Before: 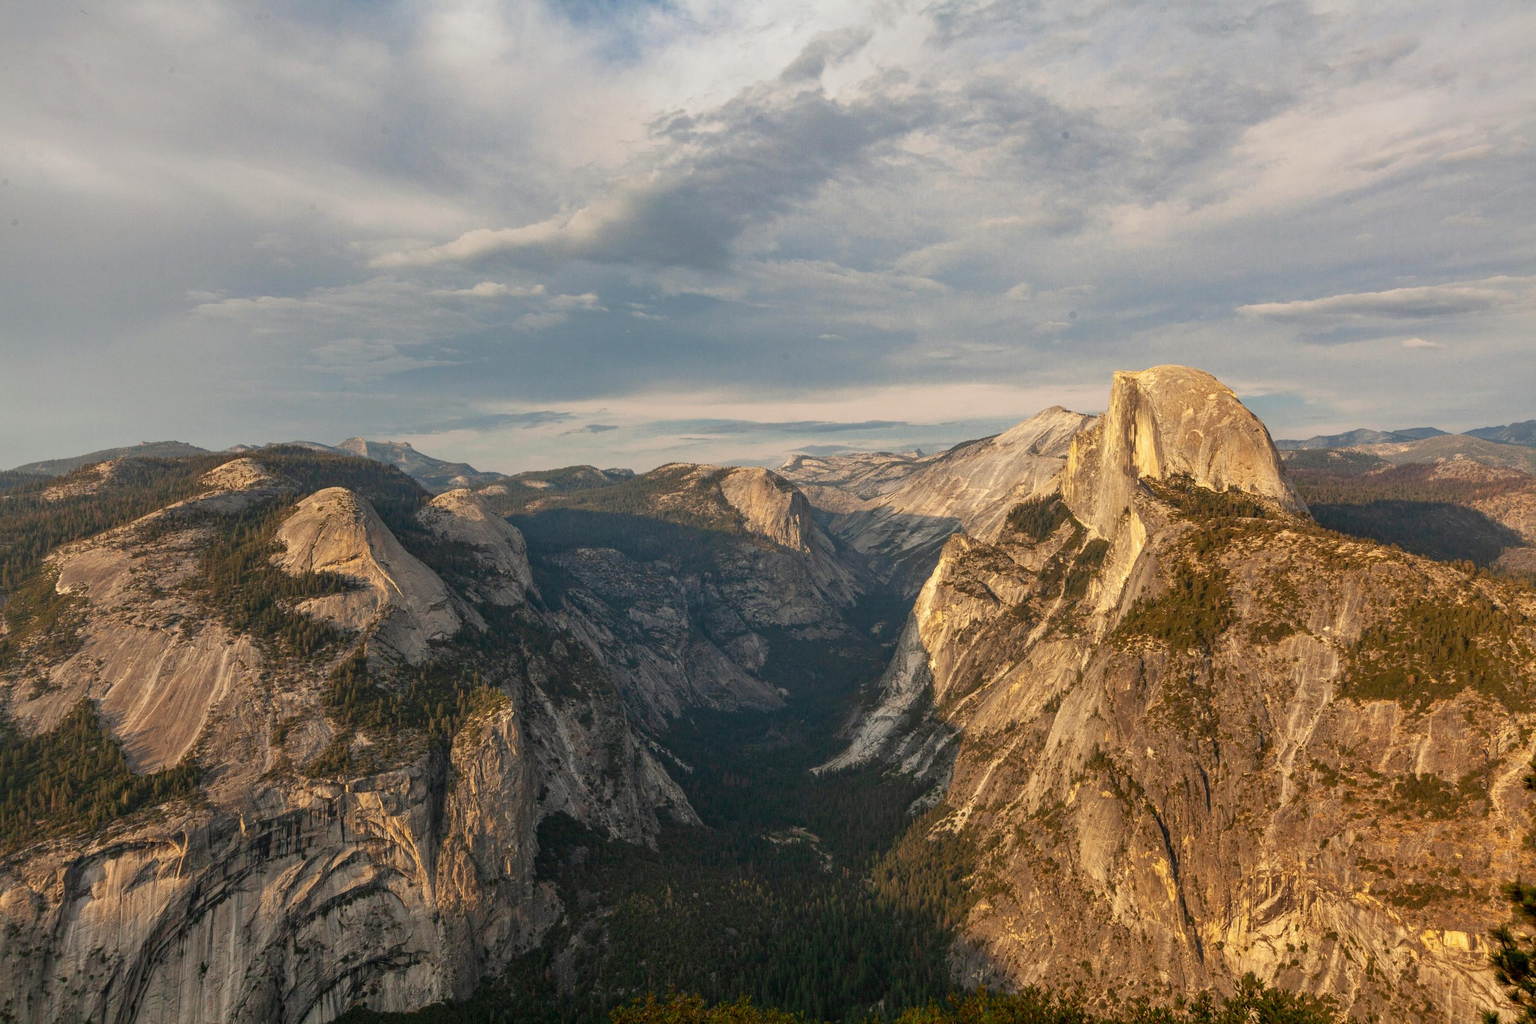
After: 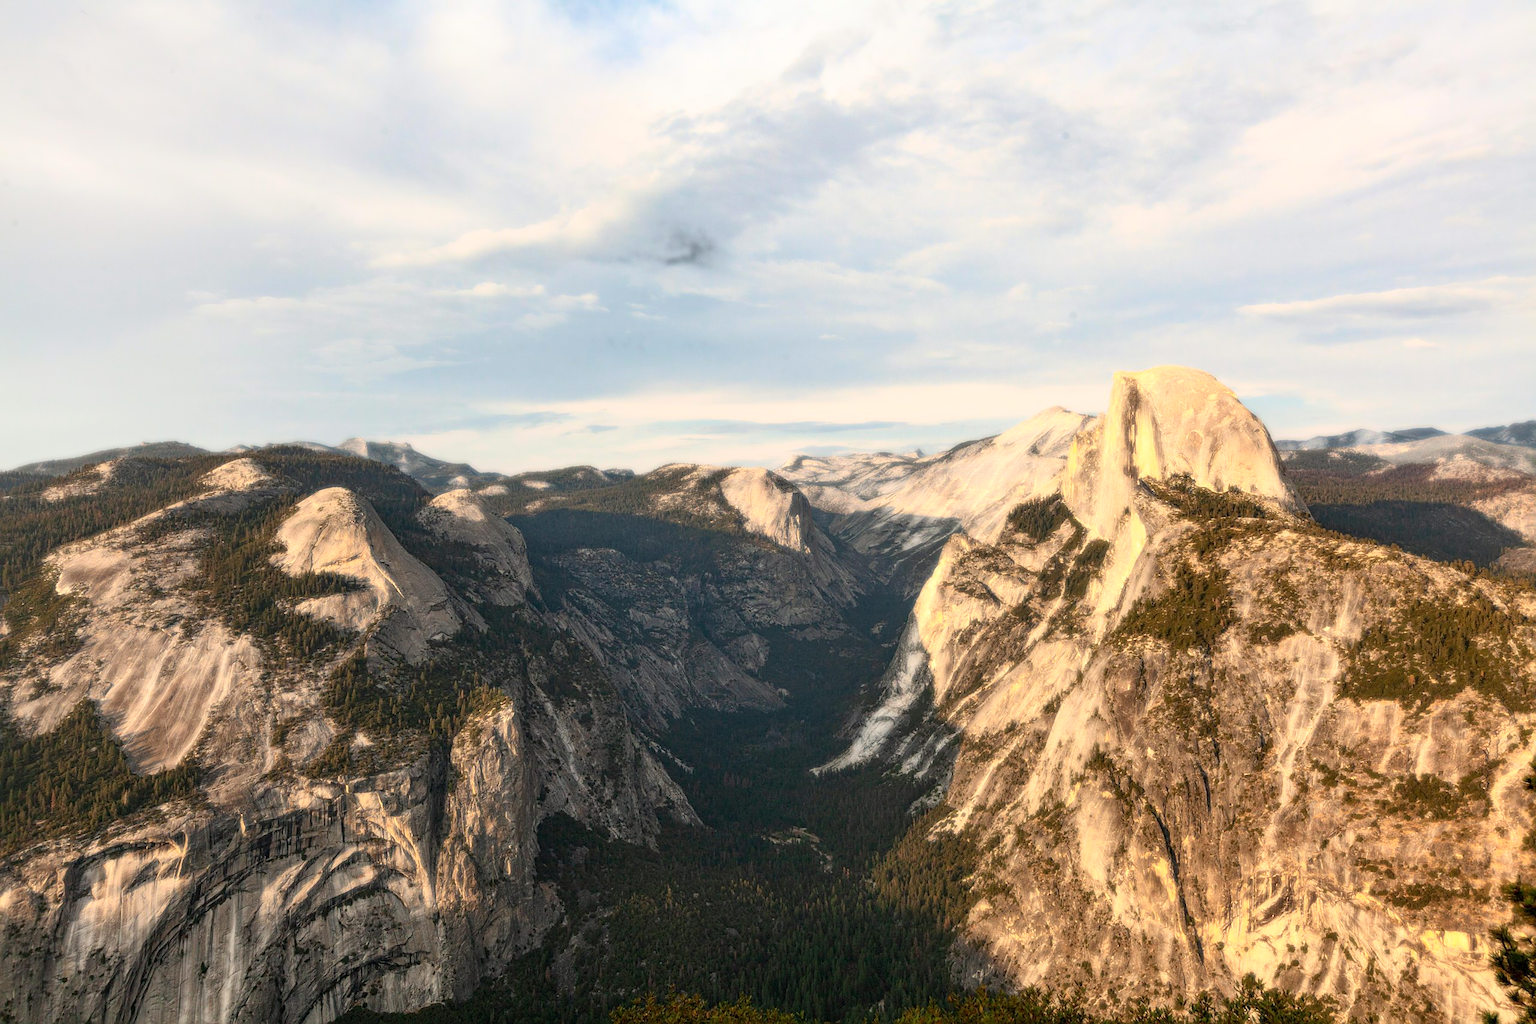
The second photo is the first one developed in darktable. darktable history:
sharpen: on, module defaults
bloom: size 0%, threshold 54.82%, strength 8.31%
